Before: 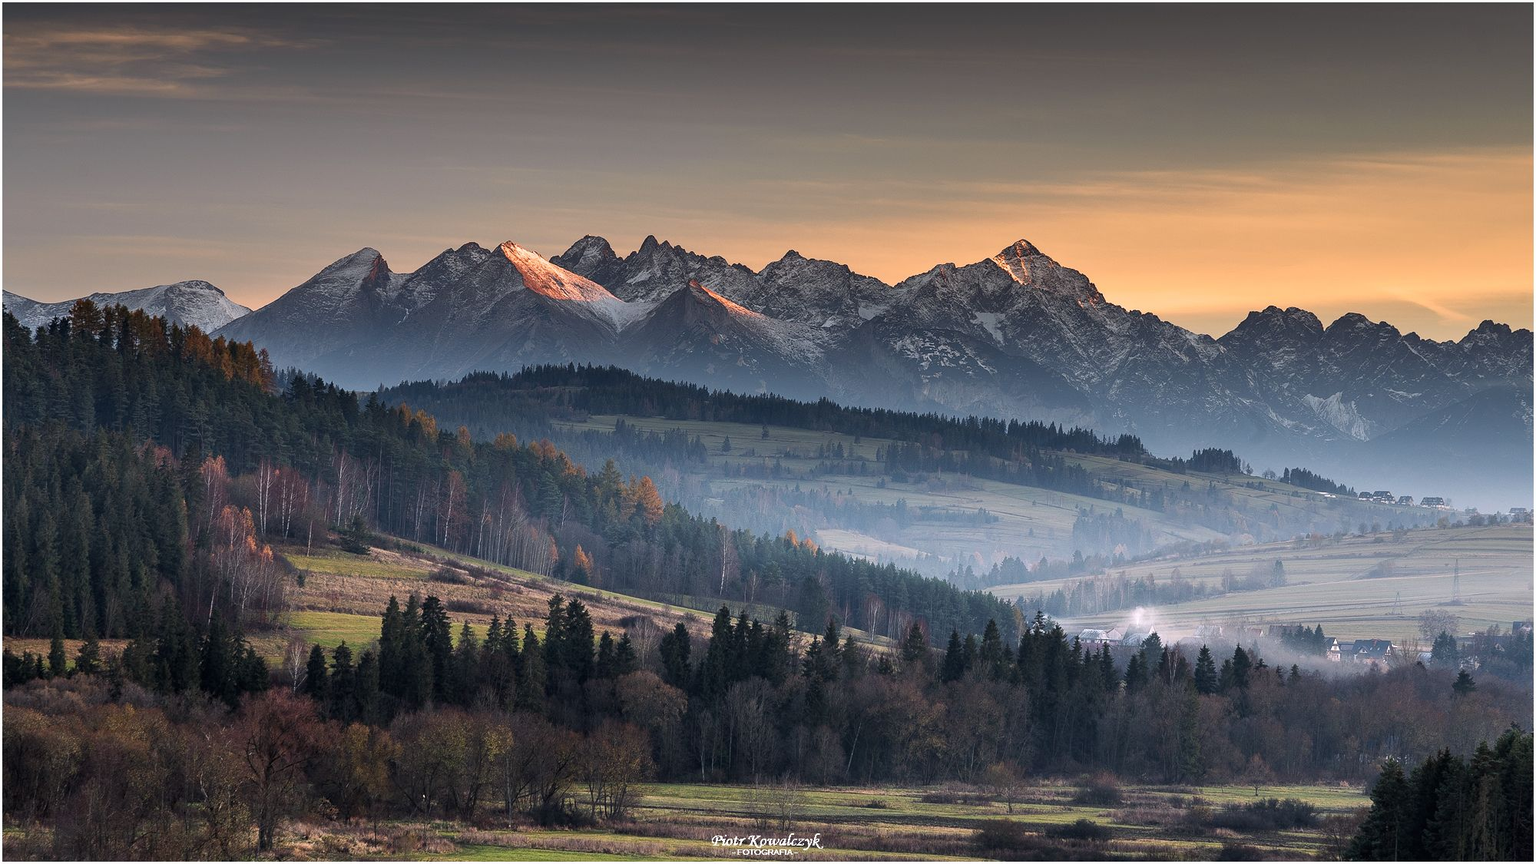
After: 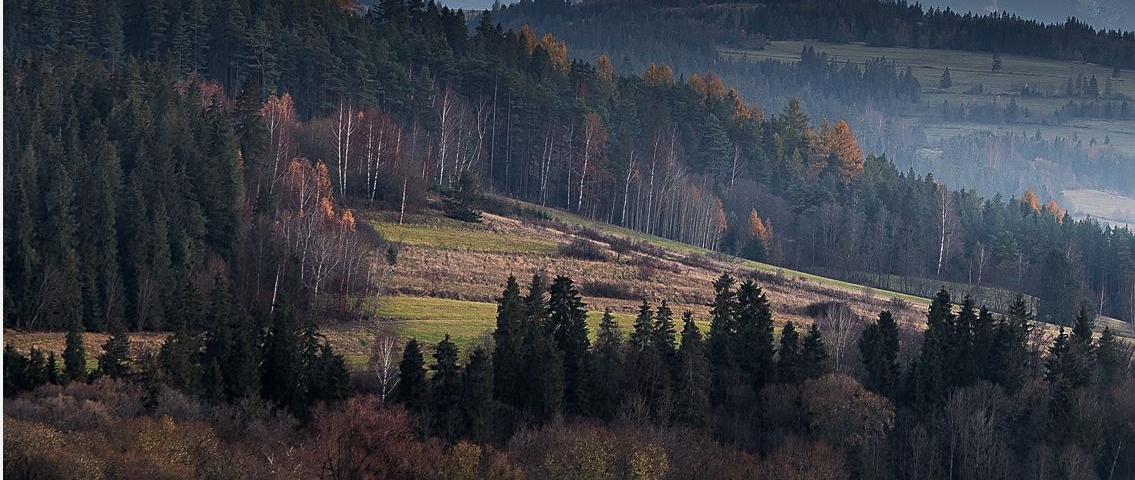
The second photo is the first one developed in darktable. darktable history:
exposure: exposure -0.158 EV, compensate highlight preservation false
crop: top 44.46%, right 43.242%, bottom 12.801%
sharpen: radius 1.873, amount 0.414, threshold 1.393
